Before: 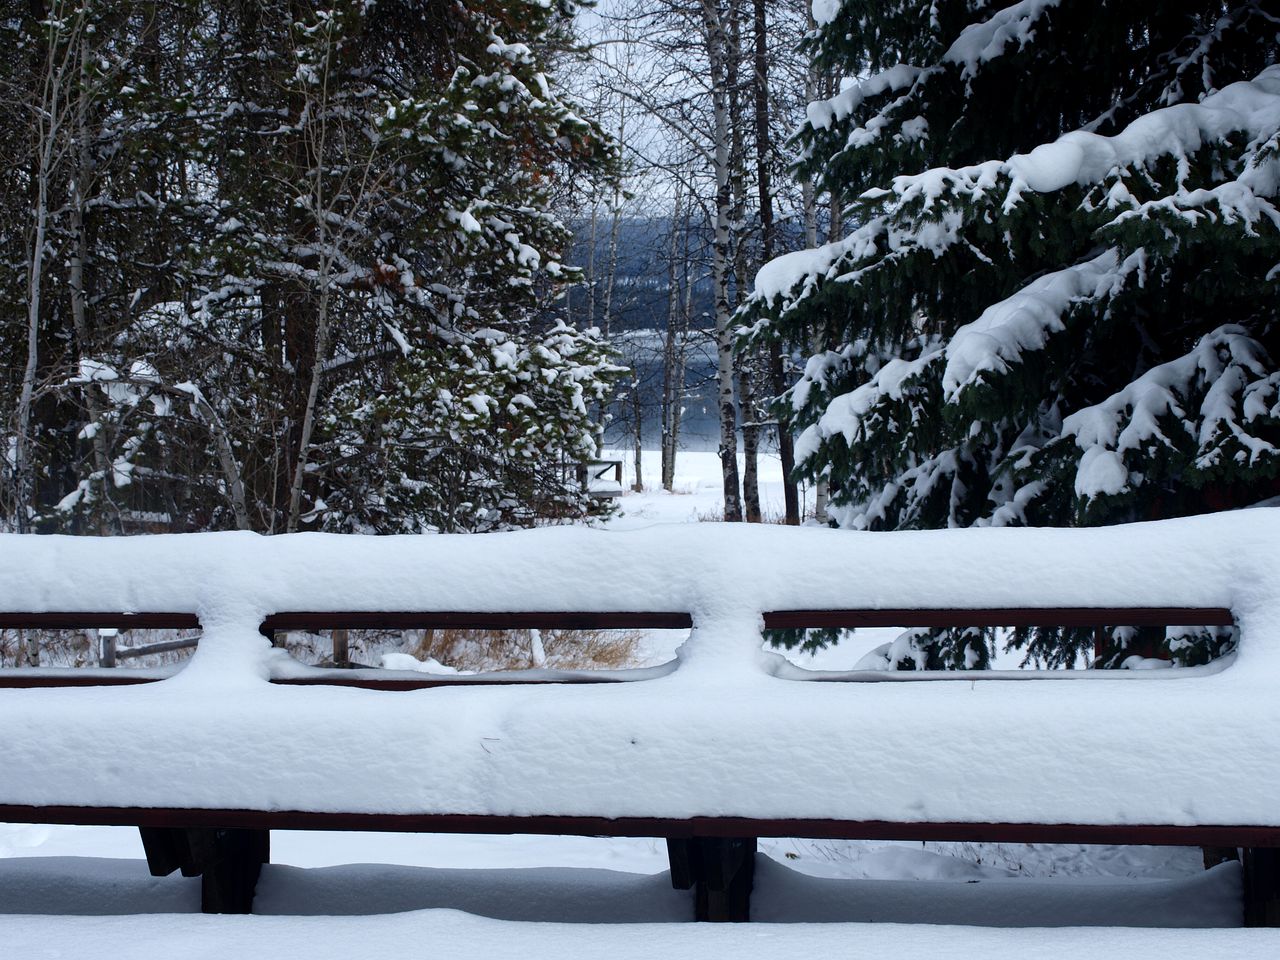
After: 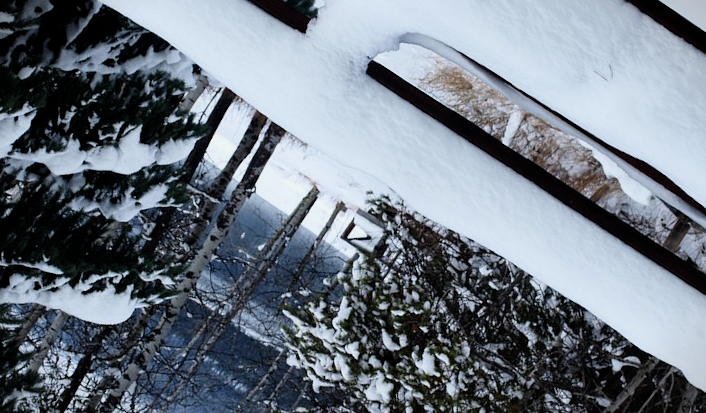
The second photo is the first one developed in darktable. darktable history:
filmic rgb: middle gray luminance 21.49%, black relative exposure -14.01 EV, white relative exposure 2.96 EV, threshold 3.05 EV, target black luminance 0%, hardness 8.89, latitude 60.37%, contrast 1.205, highlights saturation mix 5.52%, shadows ↔ highlights balance 40.78%, enable highlight reconstruction true
crop and rotate: angle 146.98°, left 9.124%, top 15.58%, right 4.536%, bottom 16.968%
vignetting: fall-off start 99.95%, center (-0.009, 0), width/height ratio 1.319
